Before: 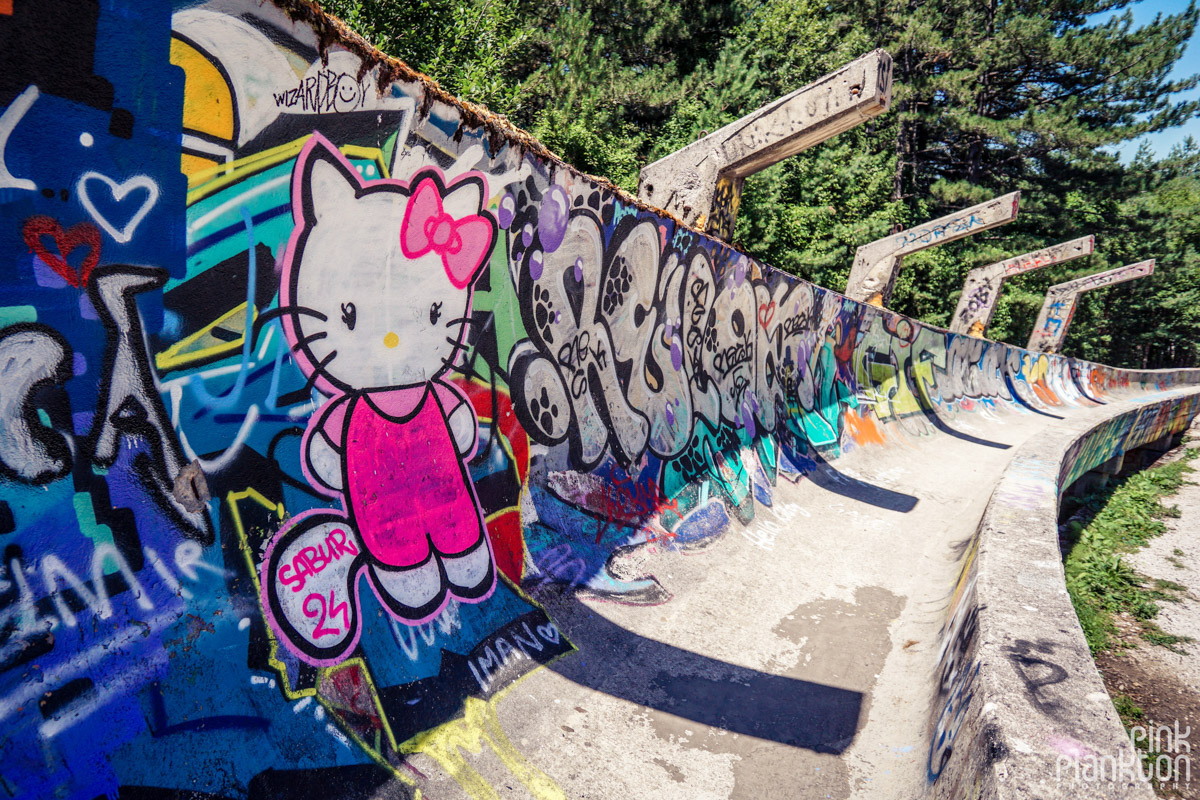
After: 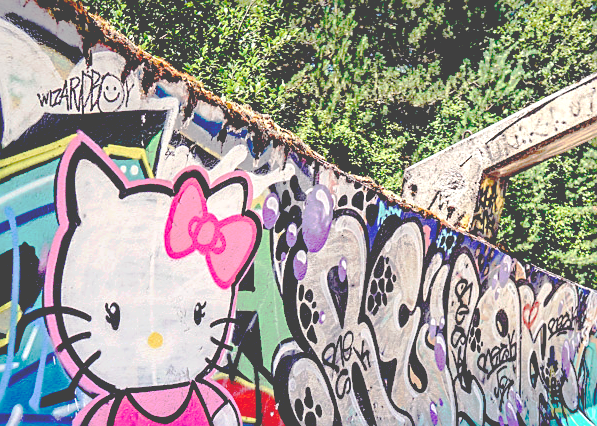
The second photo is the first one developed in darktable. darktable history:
base curve: curves: ch0 [(0.065, 0.026) (0.236, 0.358) (0.53, 0.546) (0.777, 0.841) (0.924, 0.992)], preserve colors none
contrast brightness saturation: contrast -0.169, brightness 0.043, saturation -0.127
crop: left 19.733%, right 30.484%, bottom 46.71%
sharpen: on, module defaults
exposure: exposure 0.722 EV, compensate highlight preservation false
tone equalizer: edges refinement/feathering 500, mask exposure compensation -1.57 EV, preserve details no
